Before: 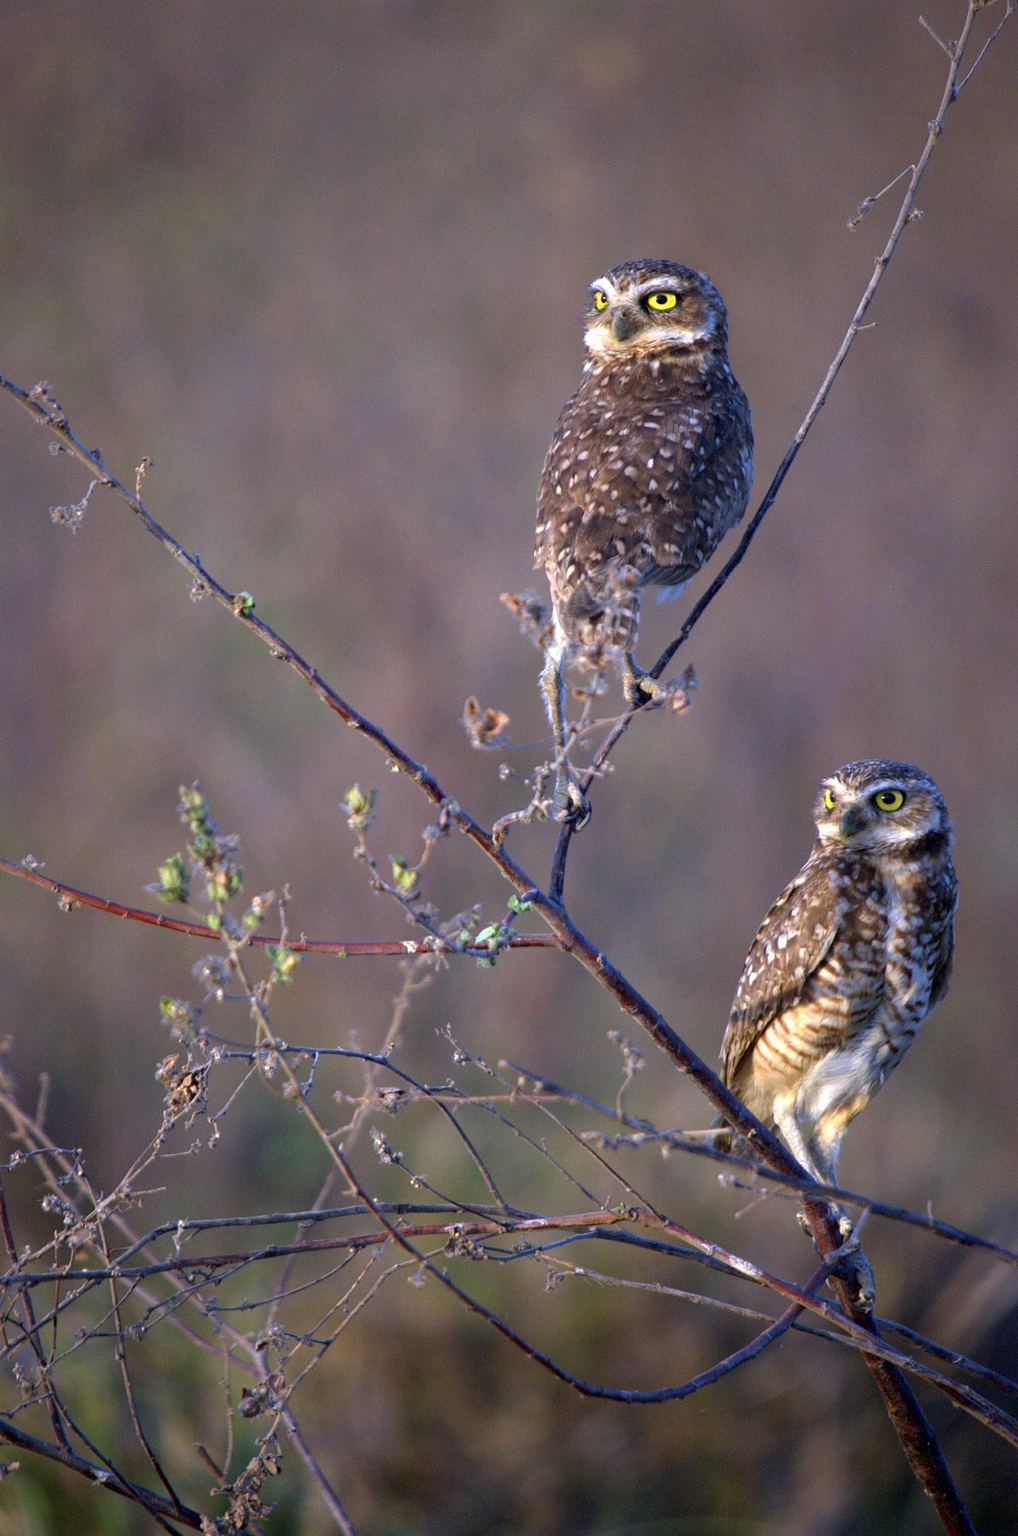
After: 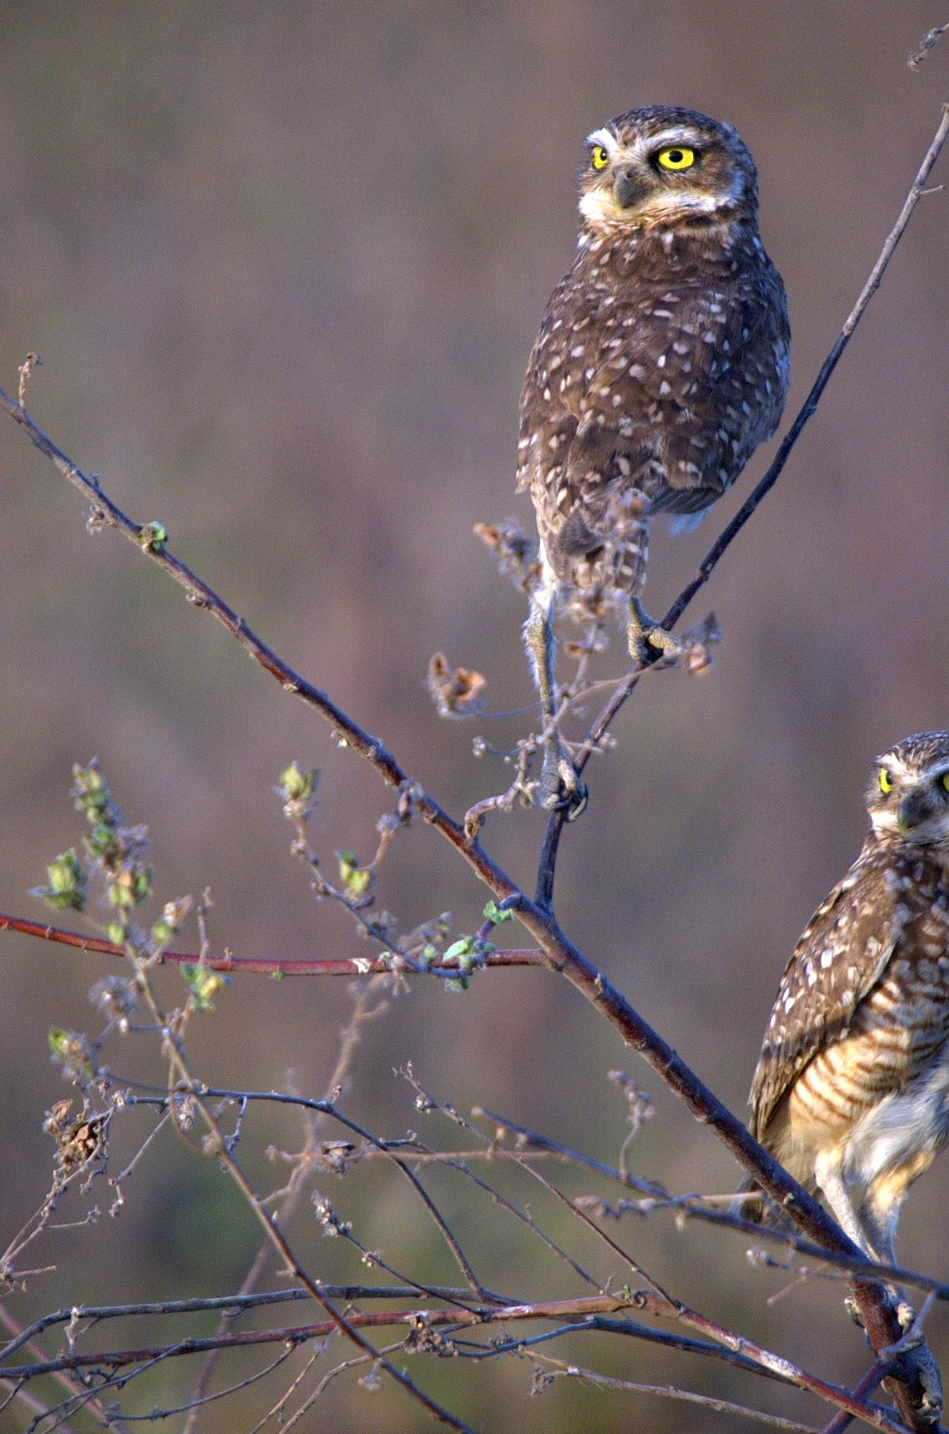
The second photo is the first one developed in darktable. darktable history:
crop and rotate: left 11.889%, top 11.387%, right 13.461%, bottom 13.894%
